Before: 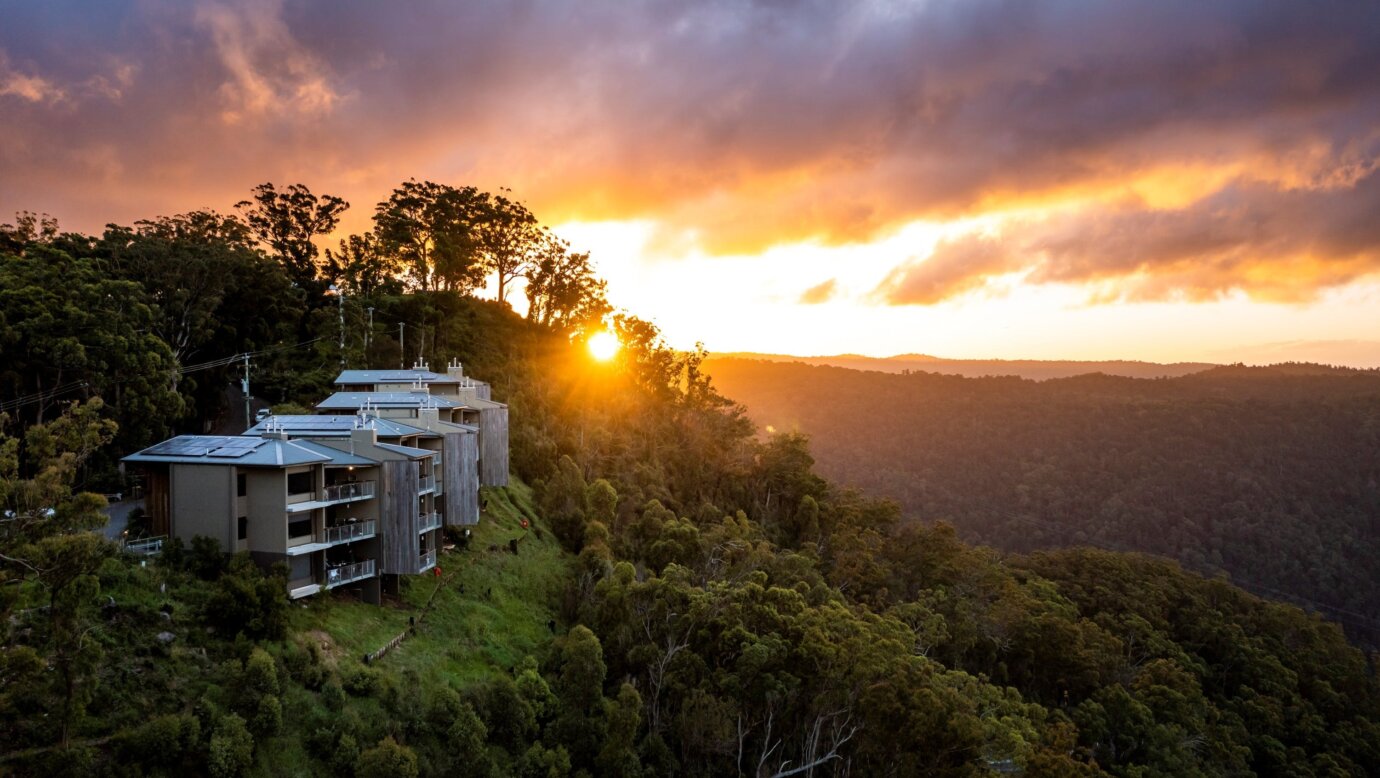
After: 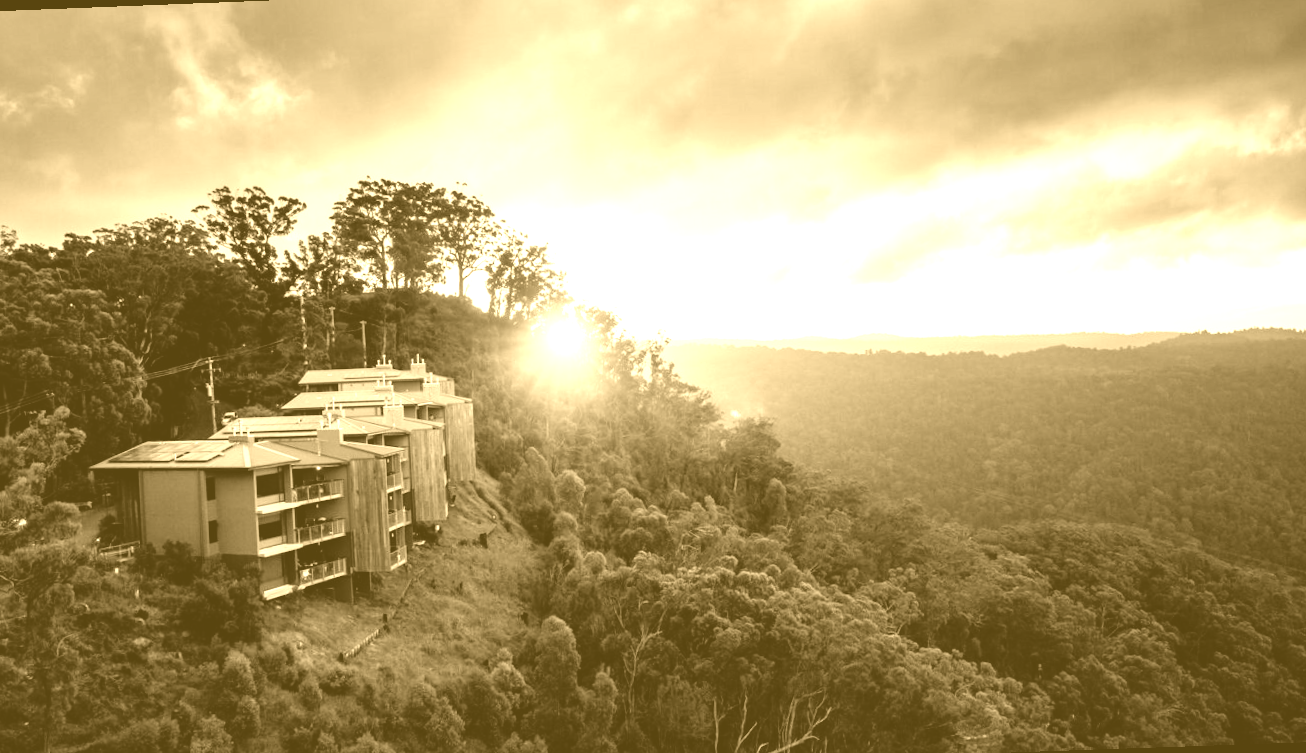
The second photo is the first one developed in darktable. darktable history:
colorize: hue 36°, source mix 100%
rotate and perspective: rotation -2.12°, lens shift (vertical) 0.009, lens shift (horizontal) -0.008, automatic cropping original format, crop left 0.036, crop right 0.964, crop top 0.05, crop bottom 0.959
contrast brightness saturation: saturation -0.05
tone curve: curves: ch0 [(0, 0) (0.004, 0.002) (0.02, 0.013) (0.218, 0.218) (0.664, 0.718) (0.832, 0.873) (1, 1)], preserve colors none
